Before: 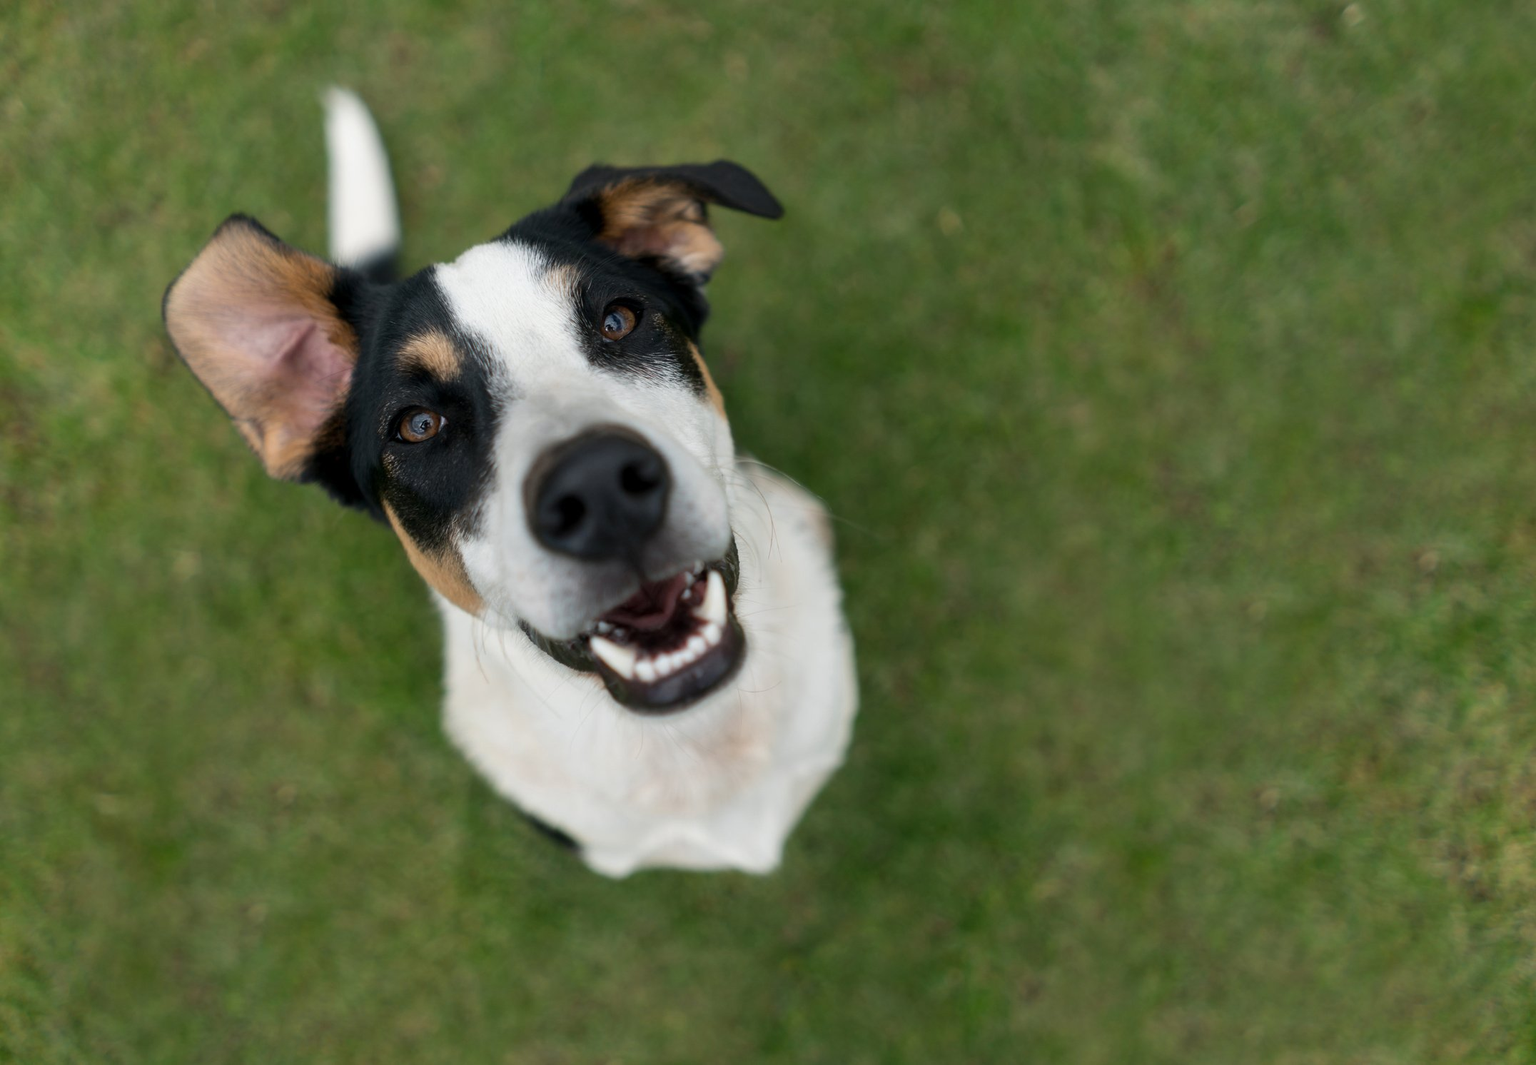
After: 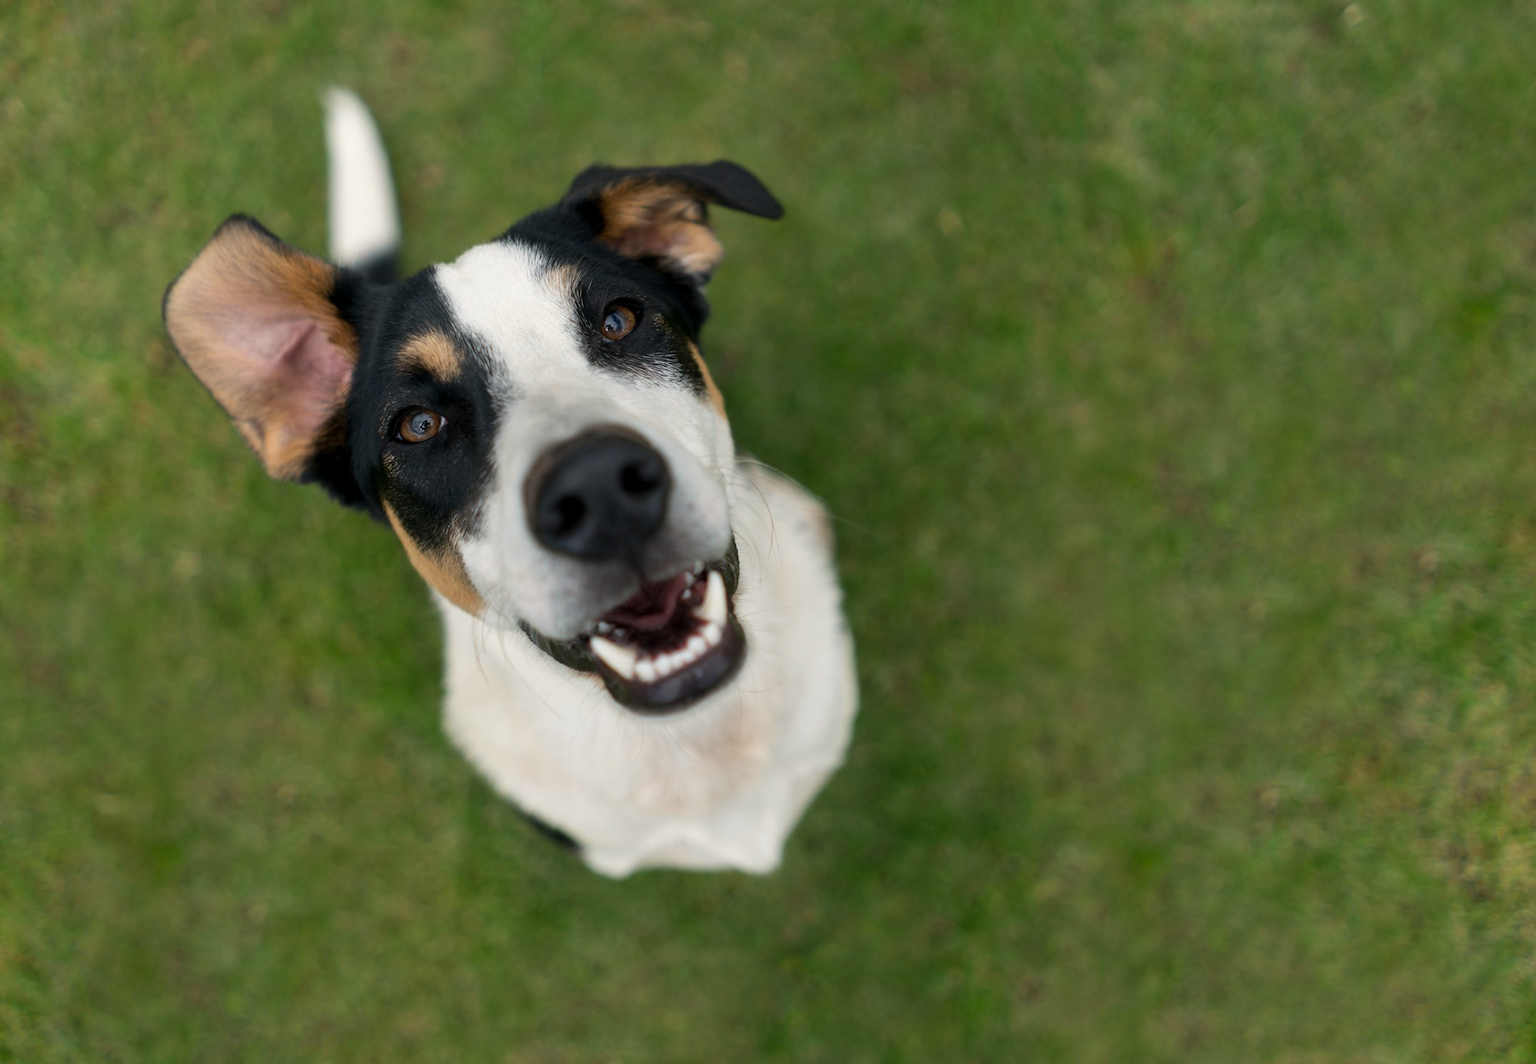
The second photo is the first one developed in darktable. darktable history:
color correction: highlights a* 0.652, highlights b* 2.8, saturation 1.07
exposure: compensate exposure bias true, compensate highlight preservation false
